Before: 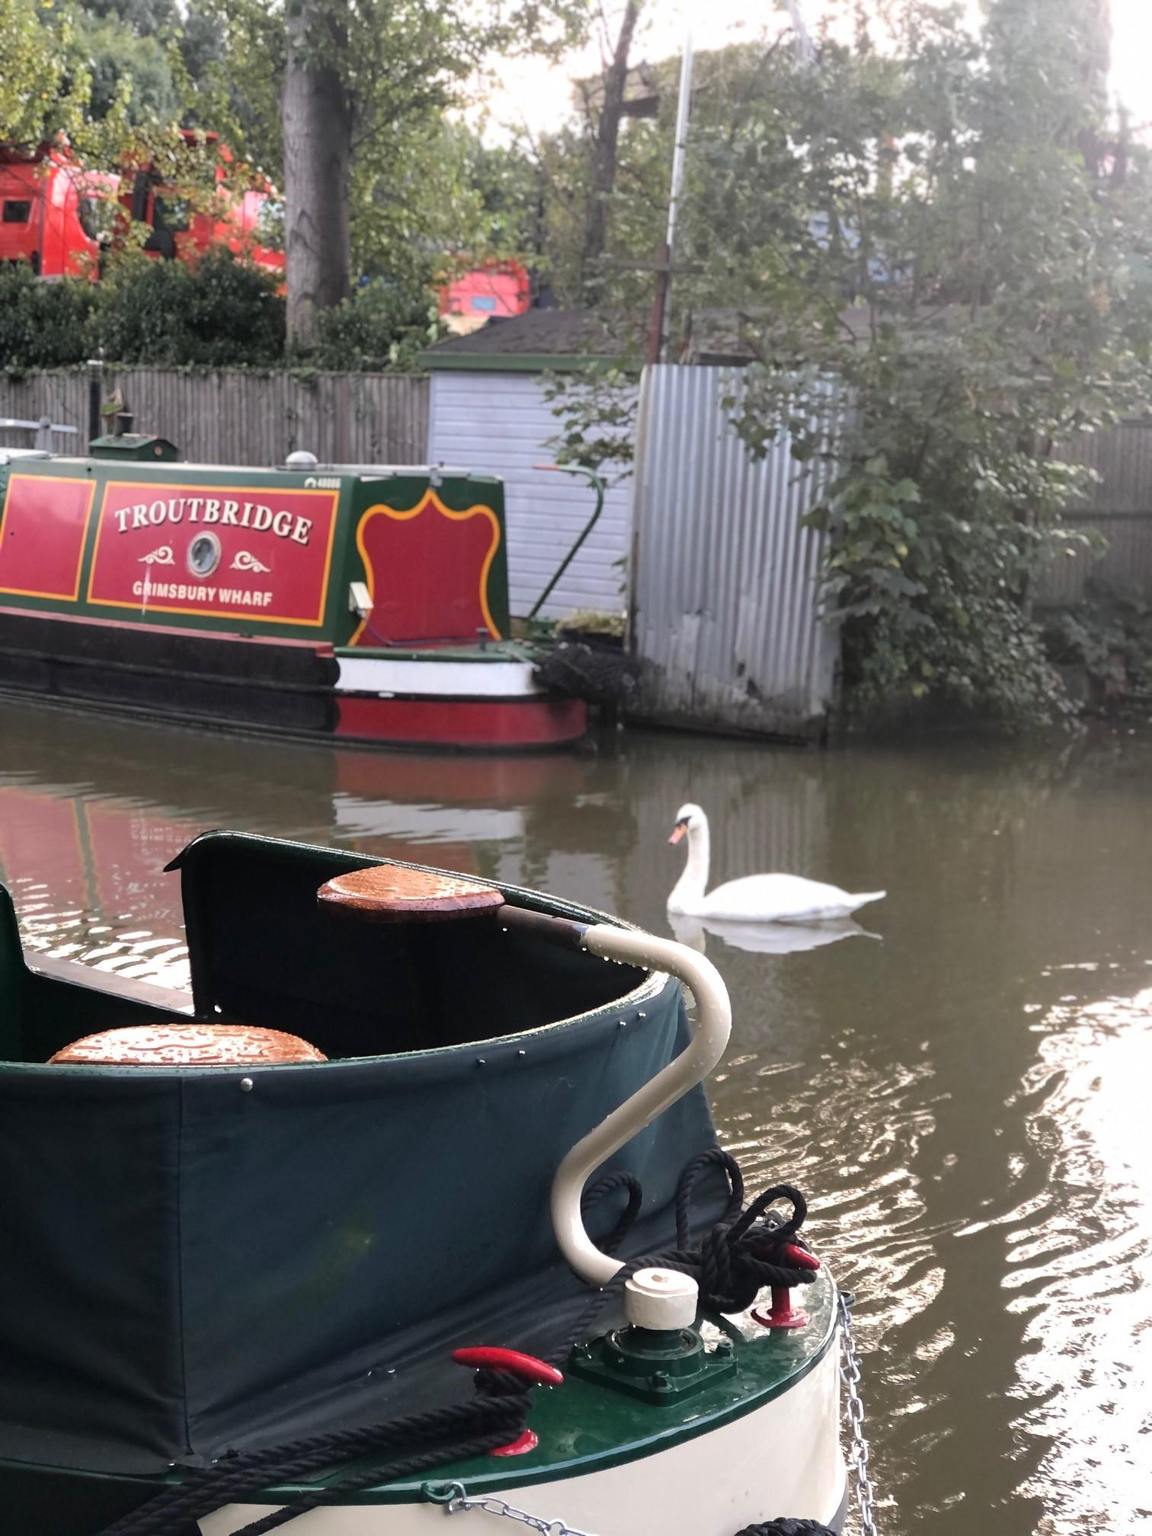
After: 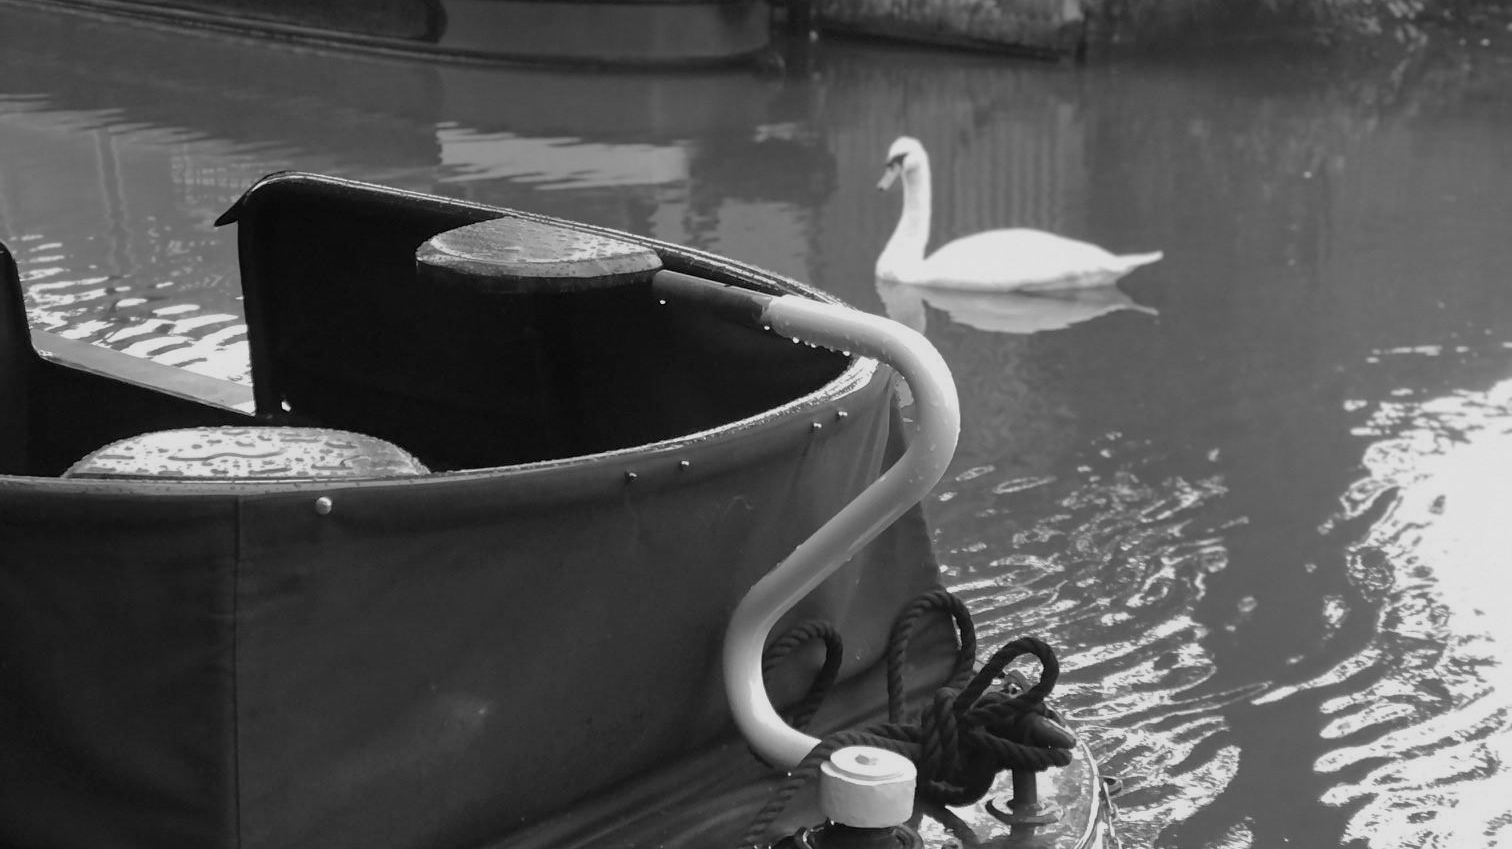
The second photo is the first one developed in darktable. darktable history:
velvia: on, module defaults
monochrome: a -11.7, b 1.62, size 0.5, highlights 0.38
tone equalizer: -8 EV 0.25 EV, -7 EV 0.417 EV, -6 EV 0.417 EV, -5 EV 0.25 EV, -3 EV -0.25 EV, -2 EV -0.417 EV, -1 EV -0.417 EV, +0 EV -0.25 EV, edges refinement/feathering 500, mask exposure compensation -1.57 EV, preserve details guided filter
crop: top 45.551%, bottom 12.262%
